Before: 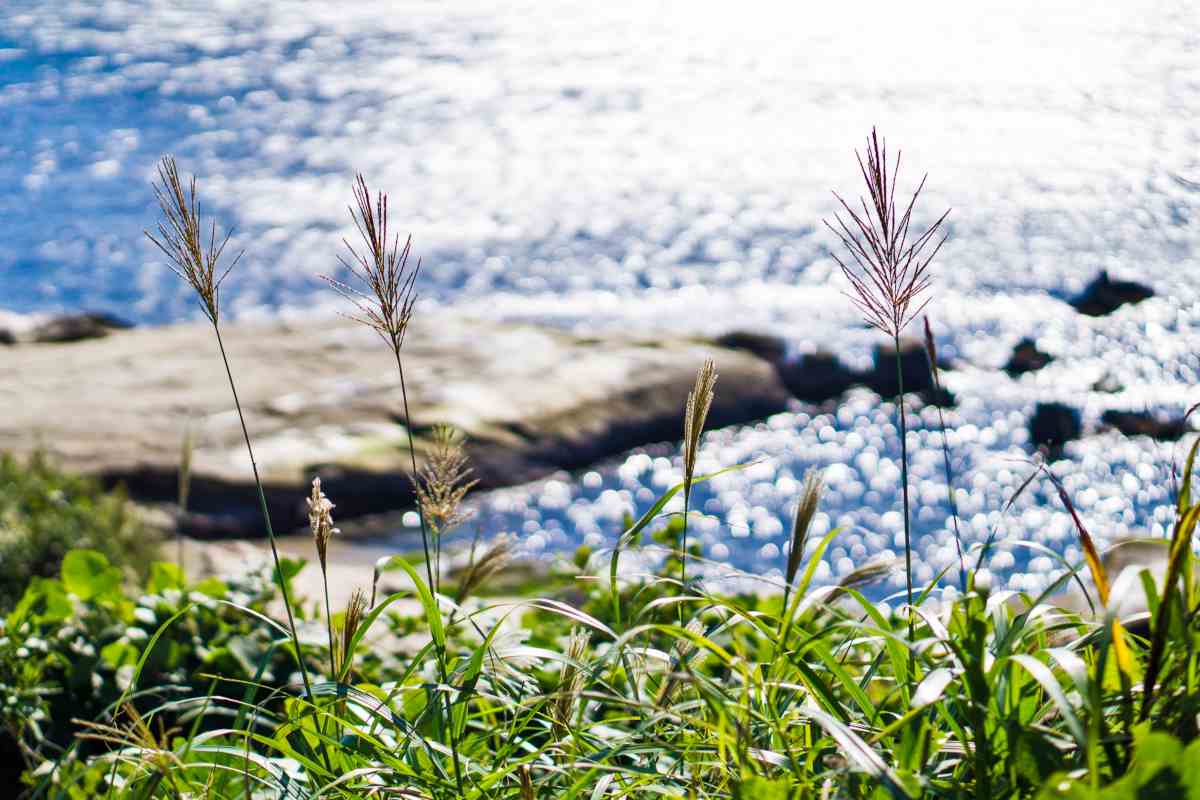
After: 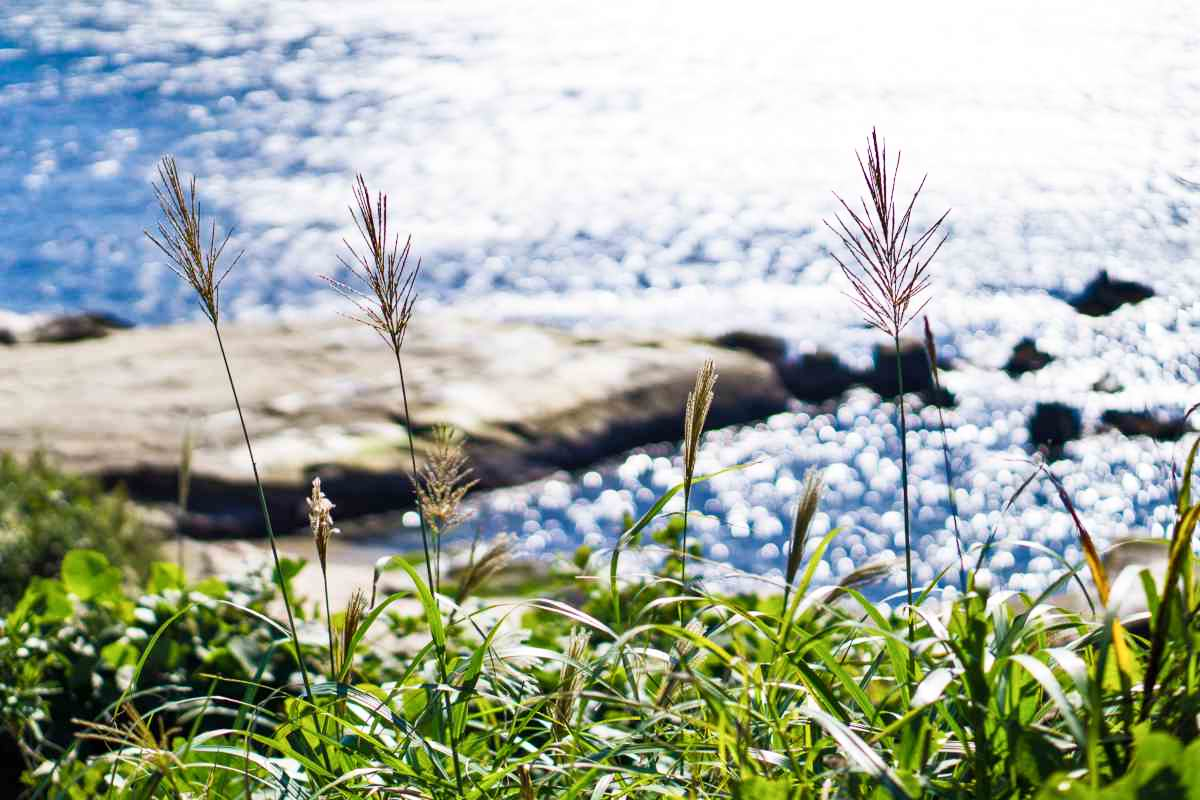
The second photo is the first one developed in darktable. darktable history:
shadows and highlights: shadows 1.3, highlights 40.83
